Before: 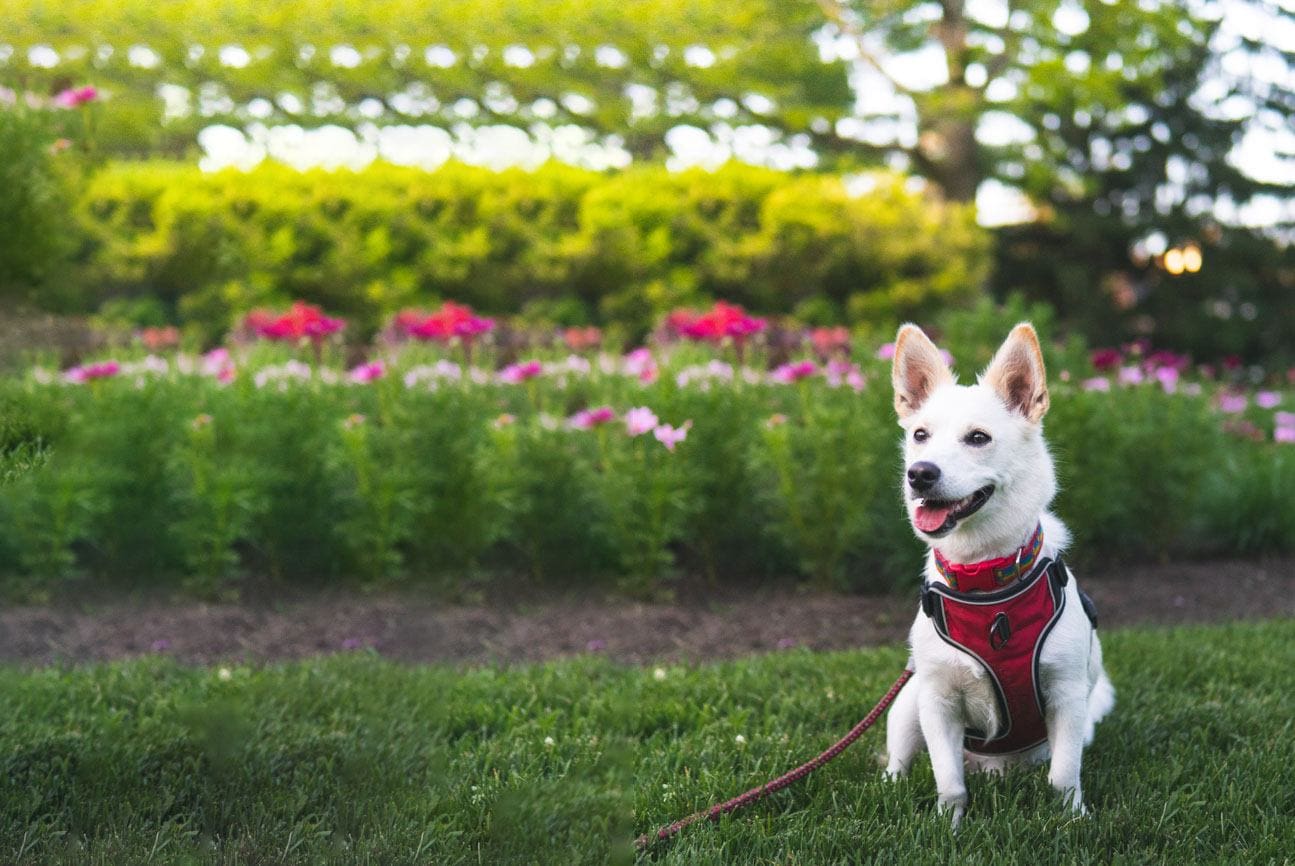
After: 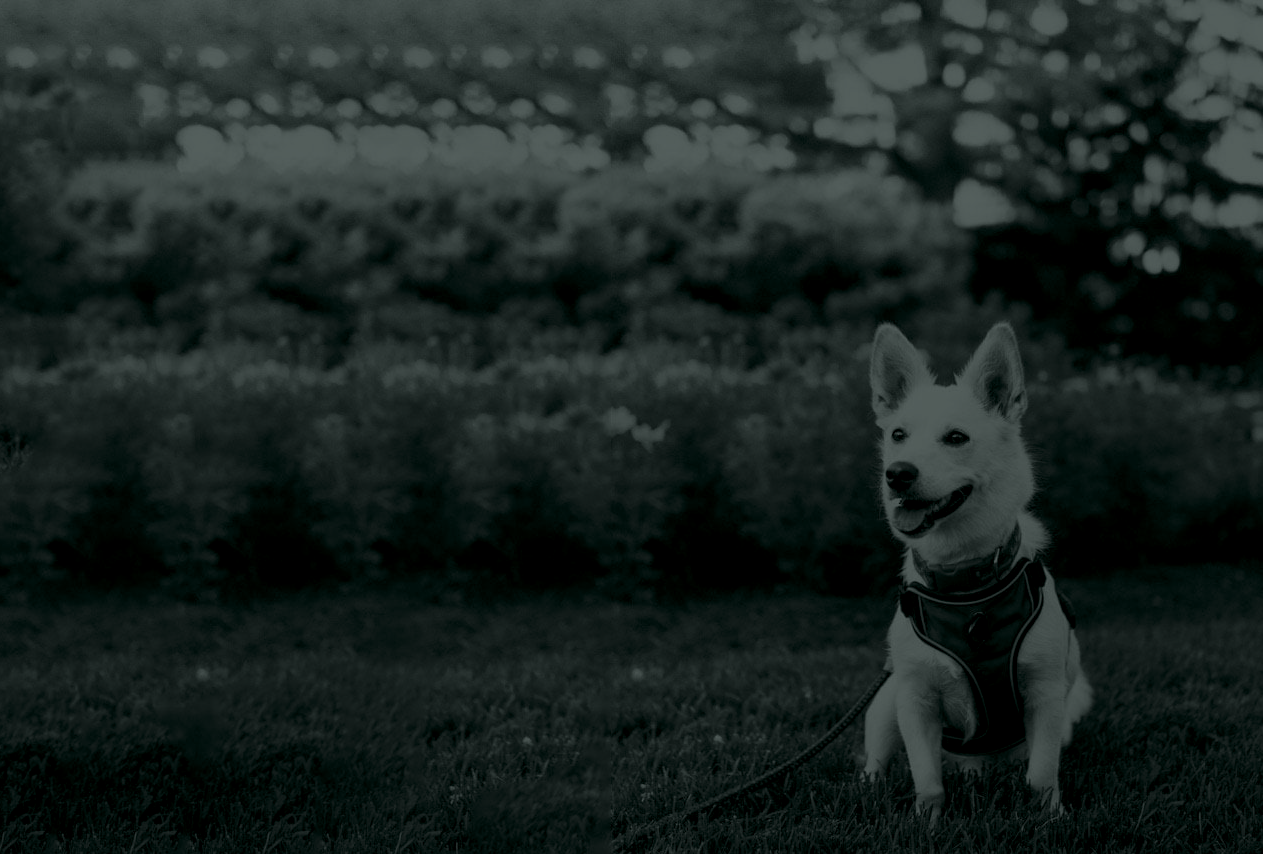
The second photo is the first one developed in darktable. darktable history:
crop and rotate: left 1.774%, right 0.633%, bottom 1.28%
colorize: hue 90°, saturation 19%, lightness 1.59%, version 1
